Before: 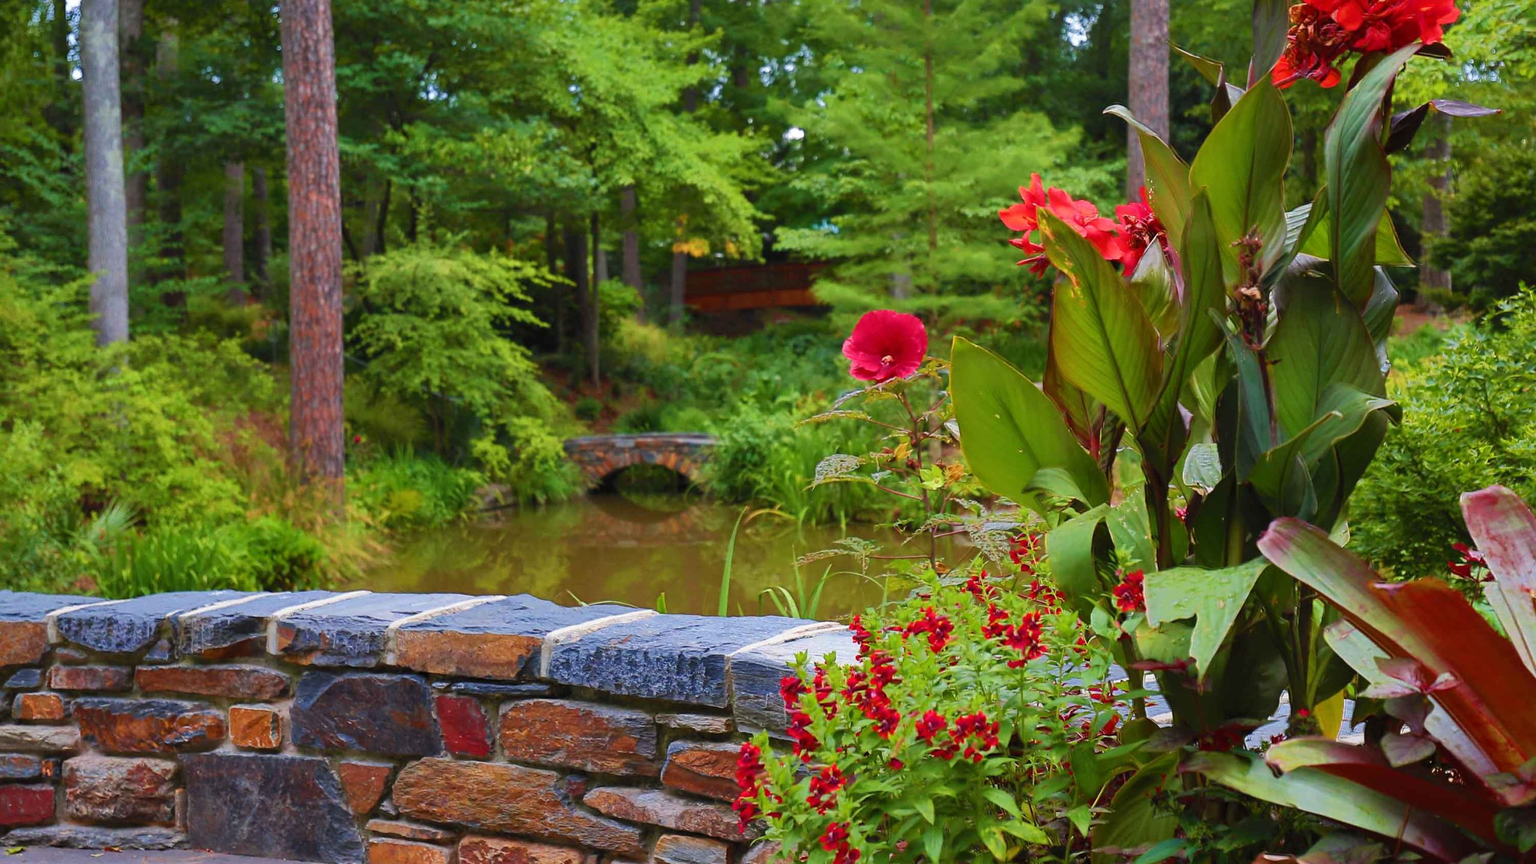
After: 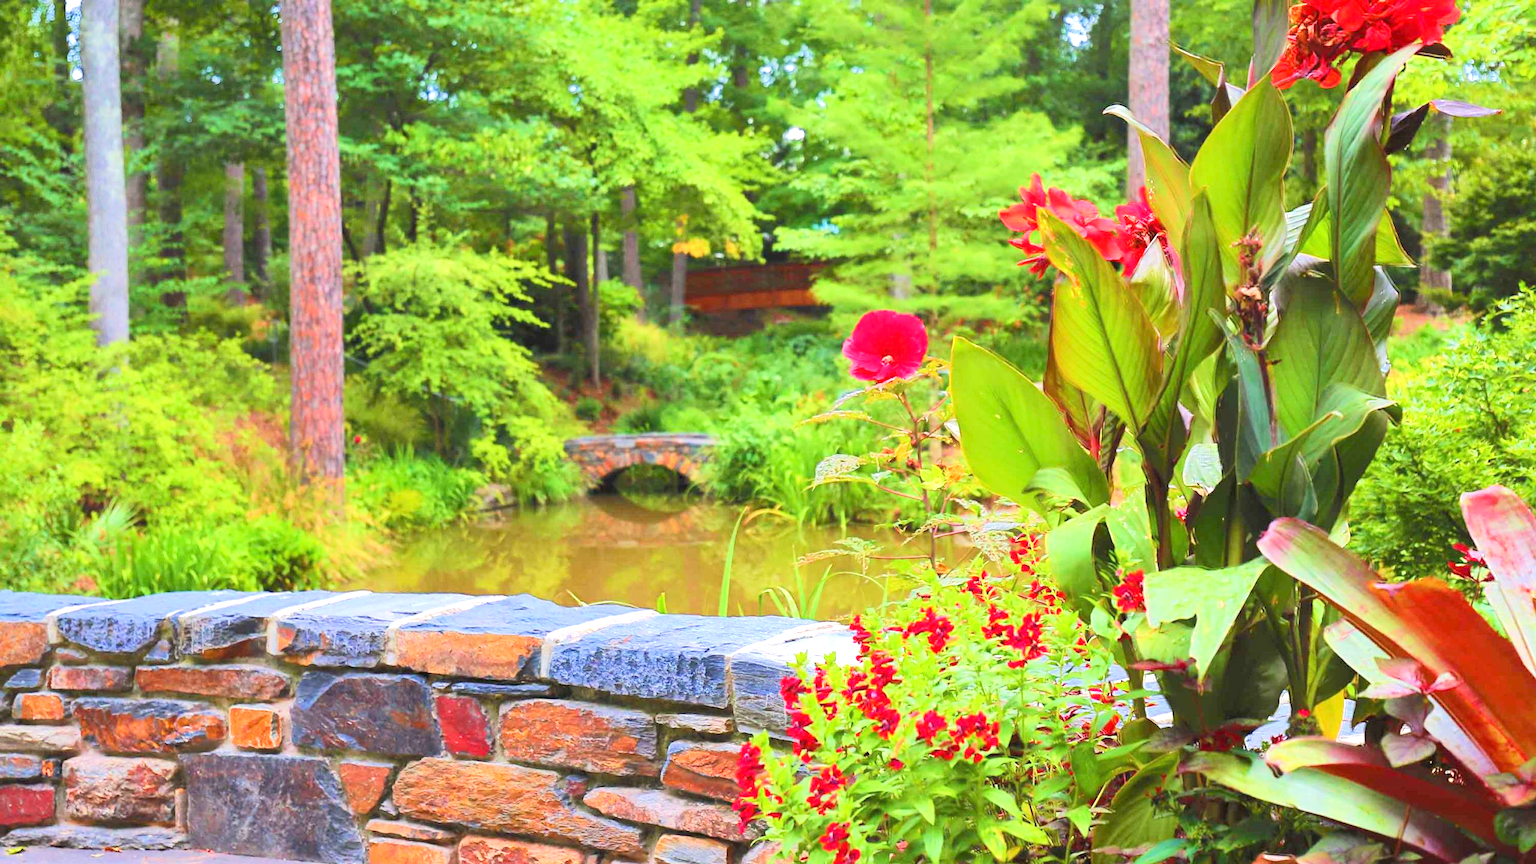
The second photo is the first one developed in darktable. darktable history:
tone equalizer: -8 EV 1.98 EV, -7 EV 1.98 EV, -6 EV 1.99 EV, -5 EV 1.97 EV, -4 EV 1.96 EV, -3 EV 1.49 EV, -2 EV 0.993 EV, -1 EV 0.515 EV, edges refinement/feathering 500, mask exposure compensation -1.57 EV, preserve details no
